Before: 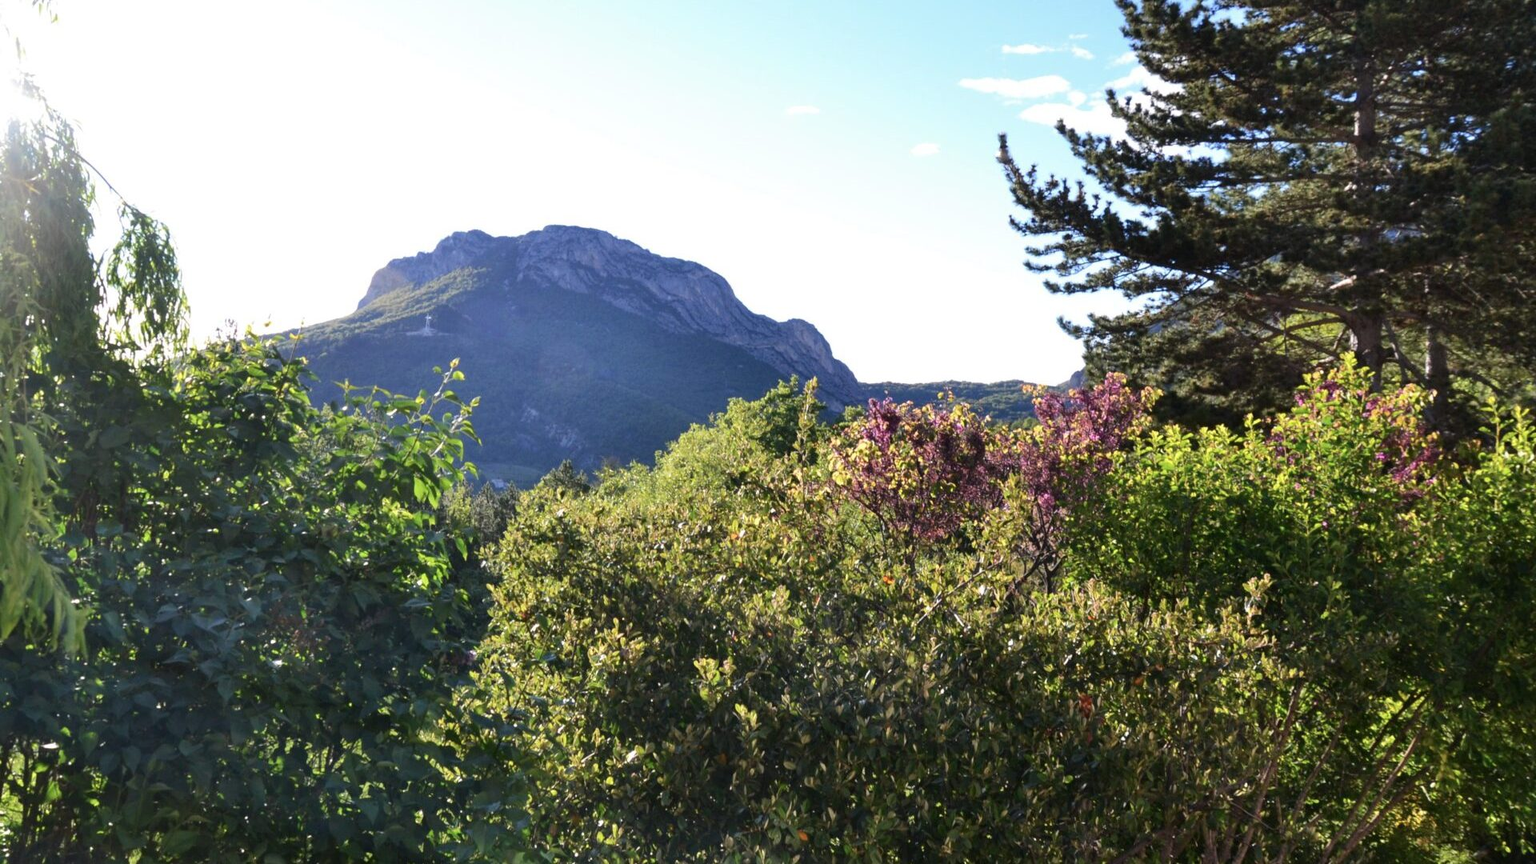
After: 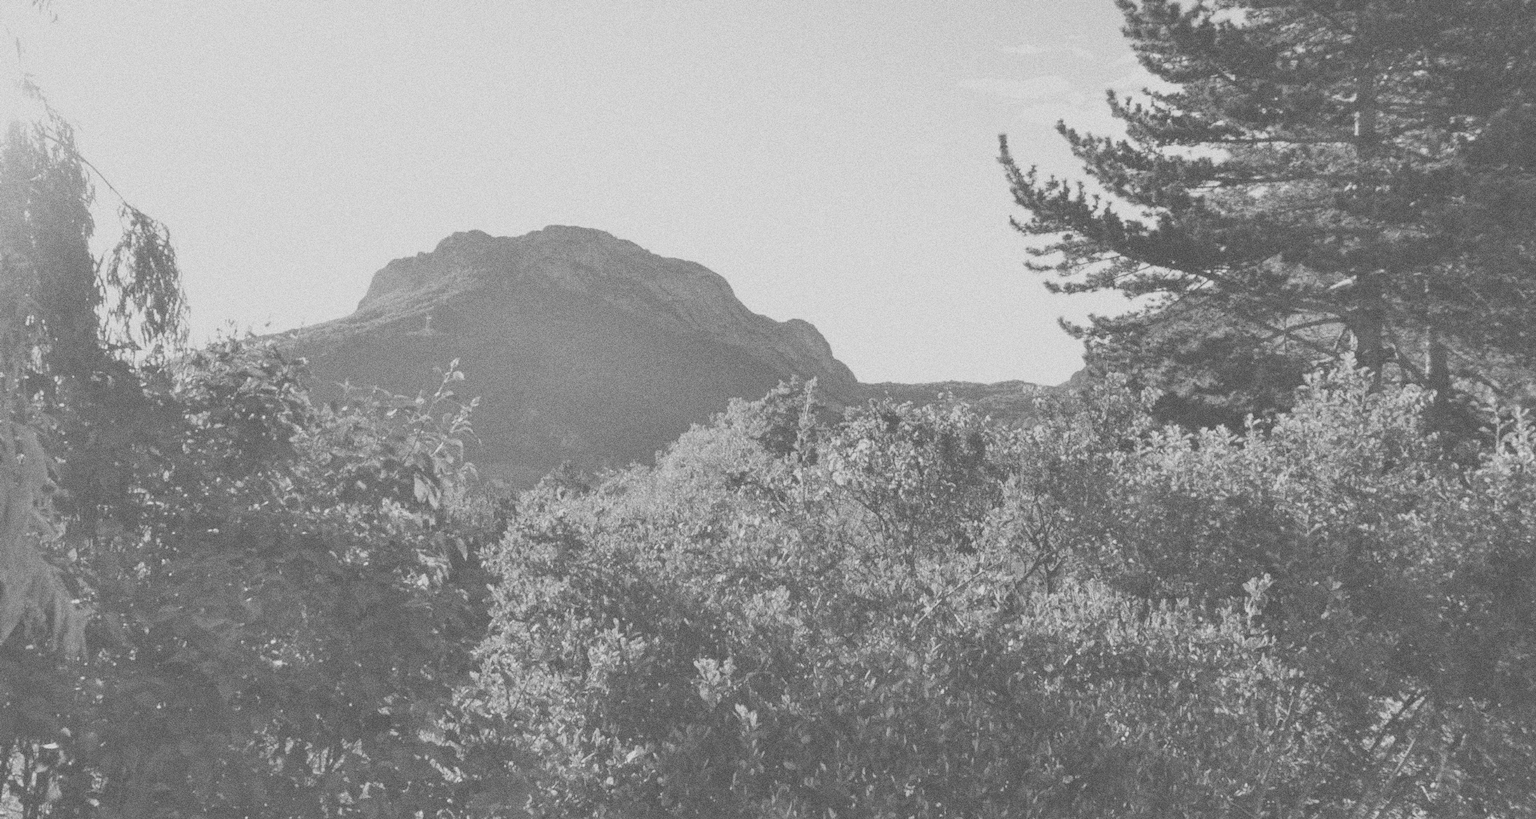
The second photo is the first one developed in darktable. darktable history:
grain: coarseness 0.09 ISO, strength 40%
crop and rotate: top 0%, bottom 5.097%
white balance: red 0.766, blue 1.537
monochrome: on, module defaults
colorize: hue 147.6°, saturation 65%, lightness 21.64%
